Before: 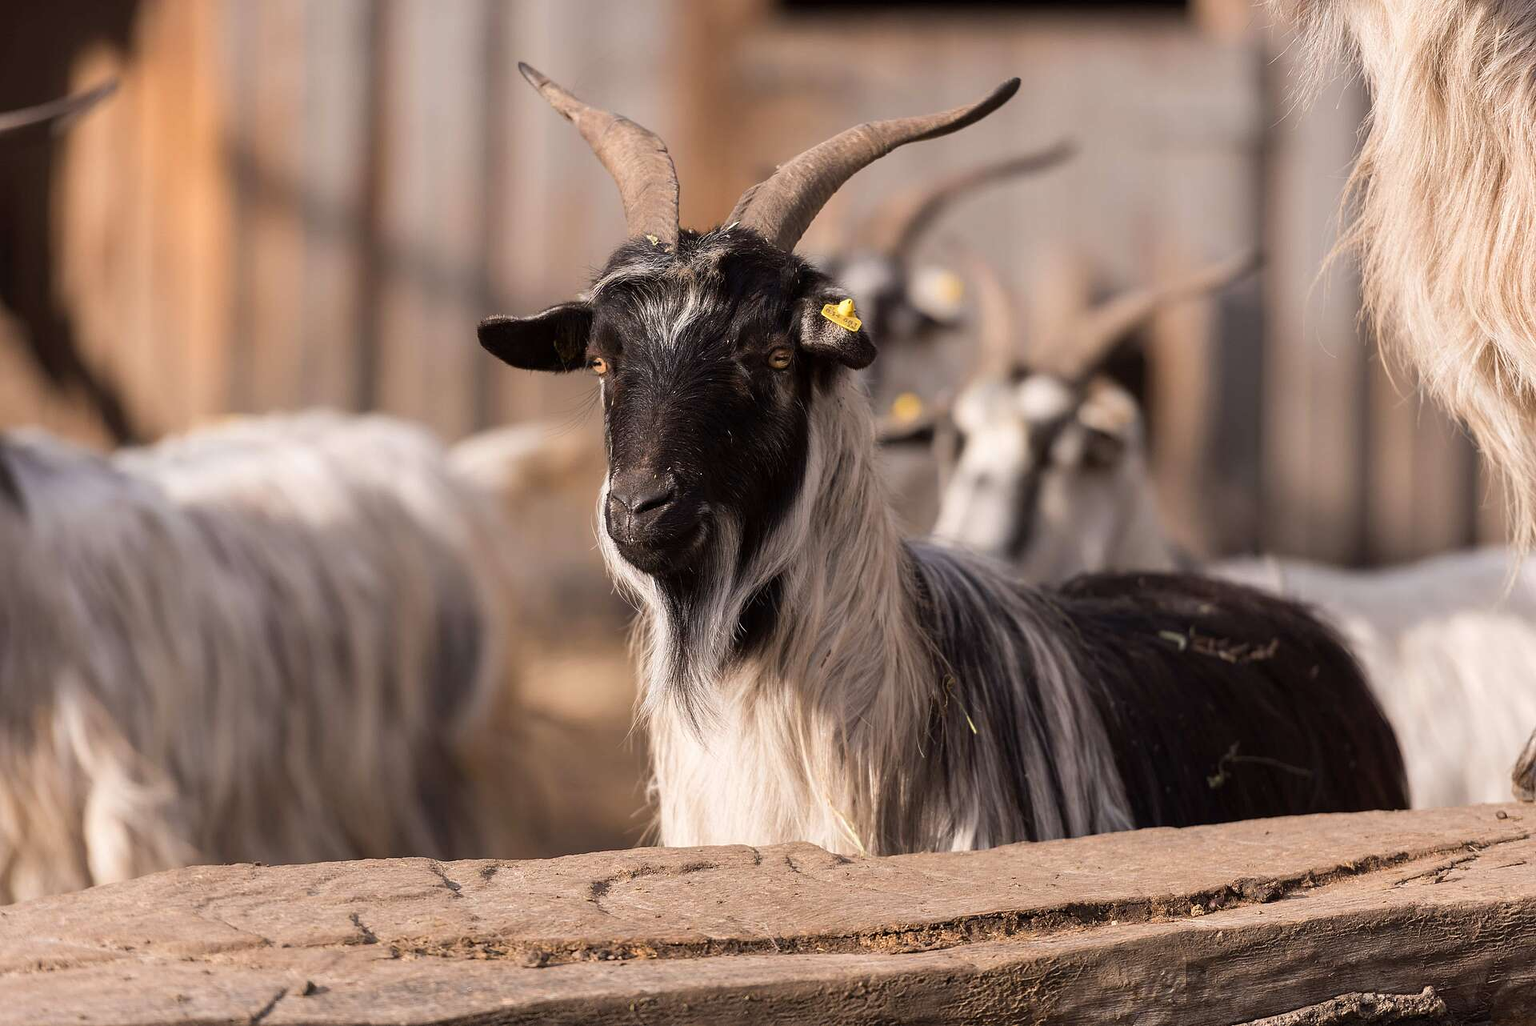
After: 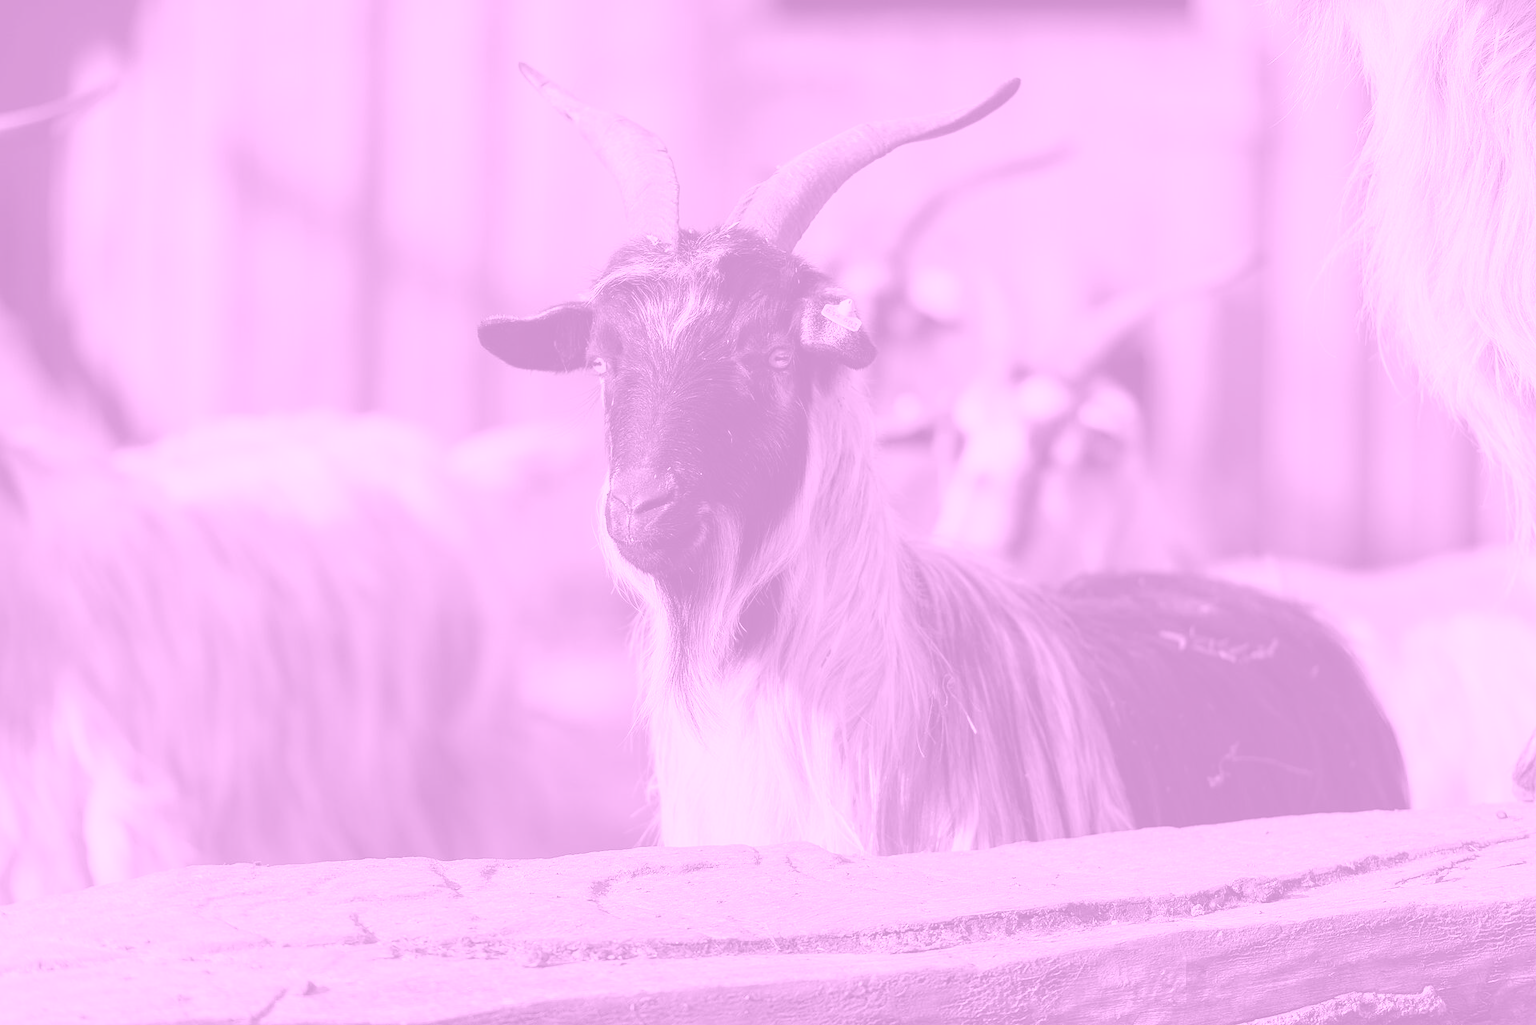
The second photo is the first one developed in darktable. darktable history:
colorize: hue 331.2°, saturation 75%, source mix 30.28%, lightness 70.52%, version 1
white balance: red 0.967, blue 1.119, emerald 0.756
